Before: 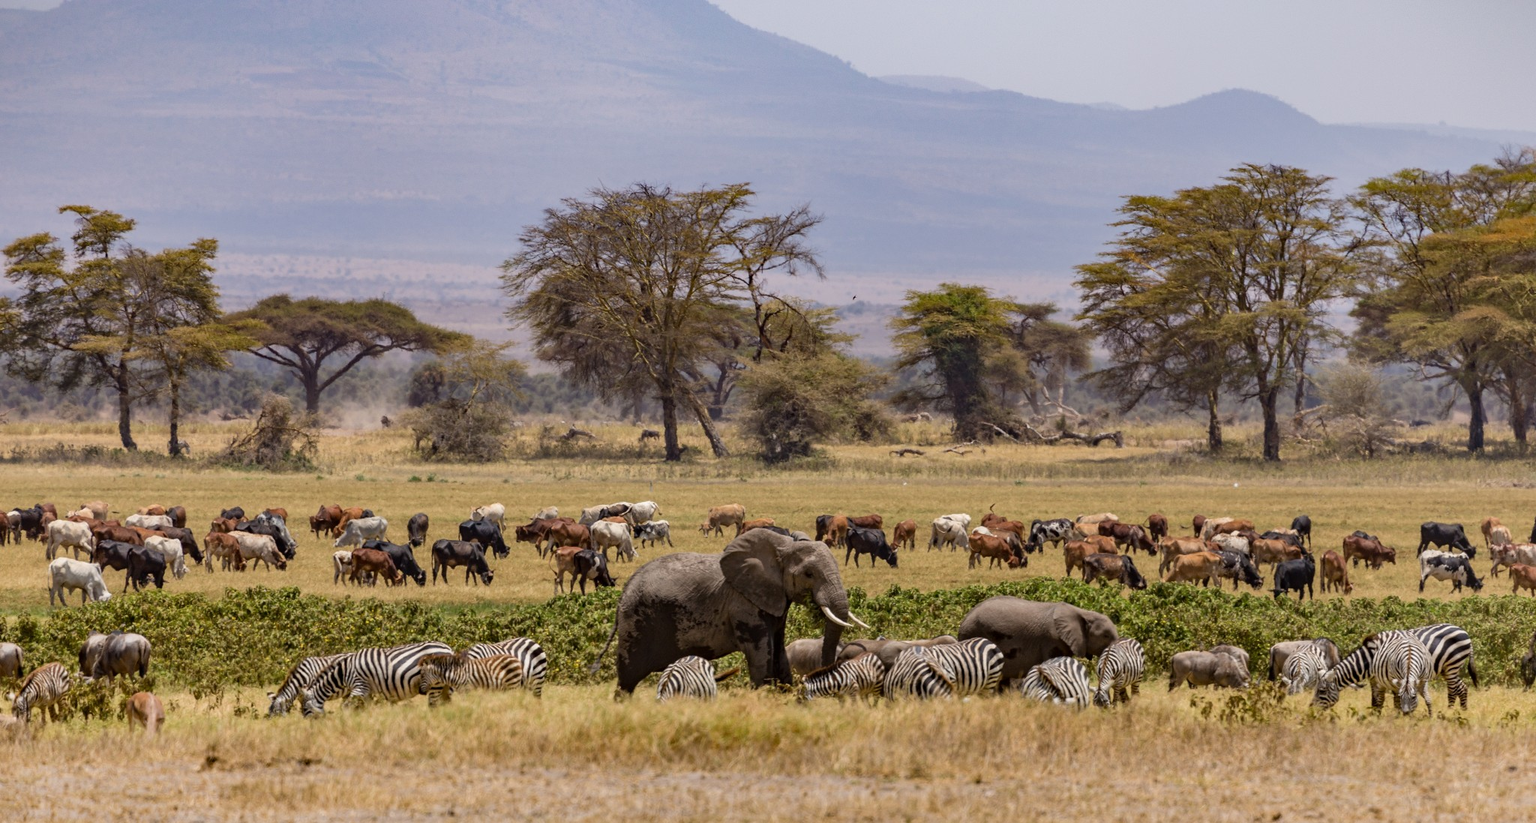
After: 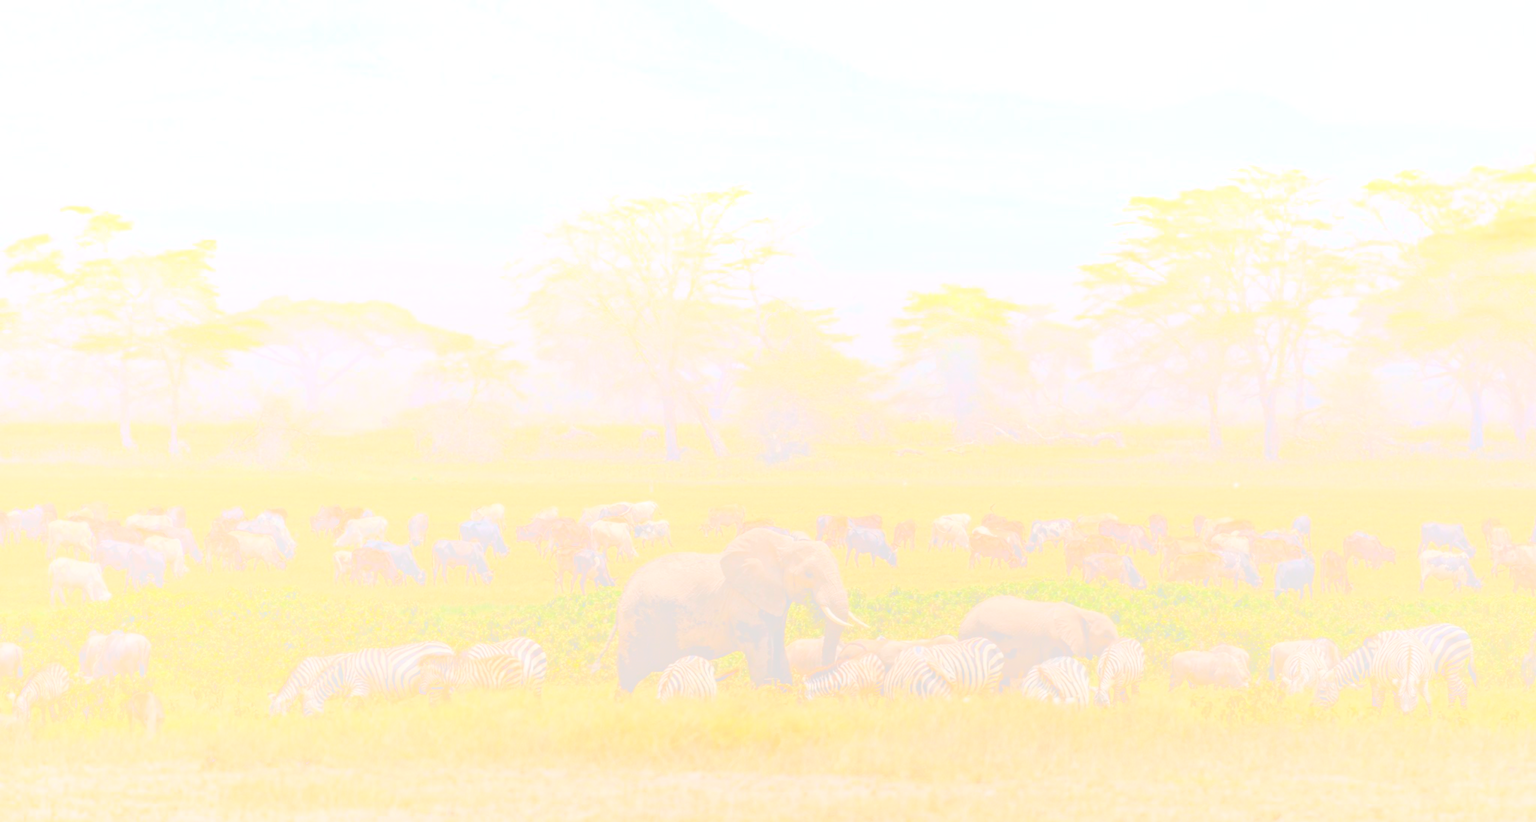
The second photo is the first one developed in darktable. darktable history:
bloom: size 85%, threshold 5%, strength 85%
local contrast: detail 110%
